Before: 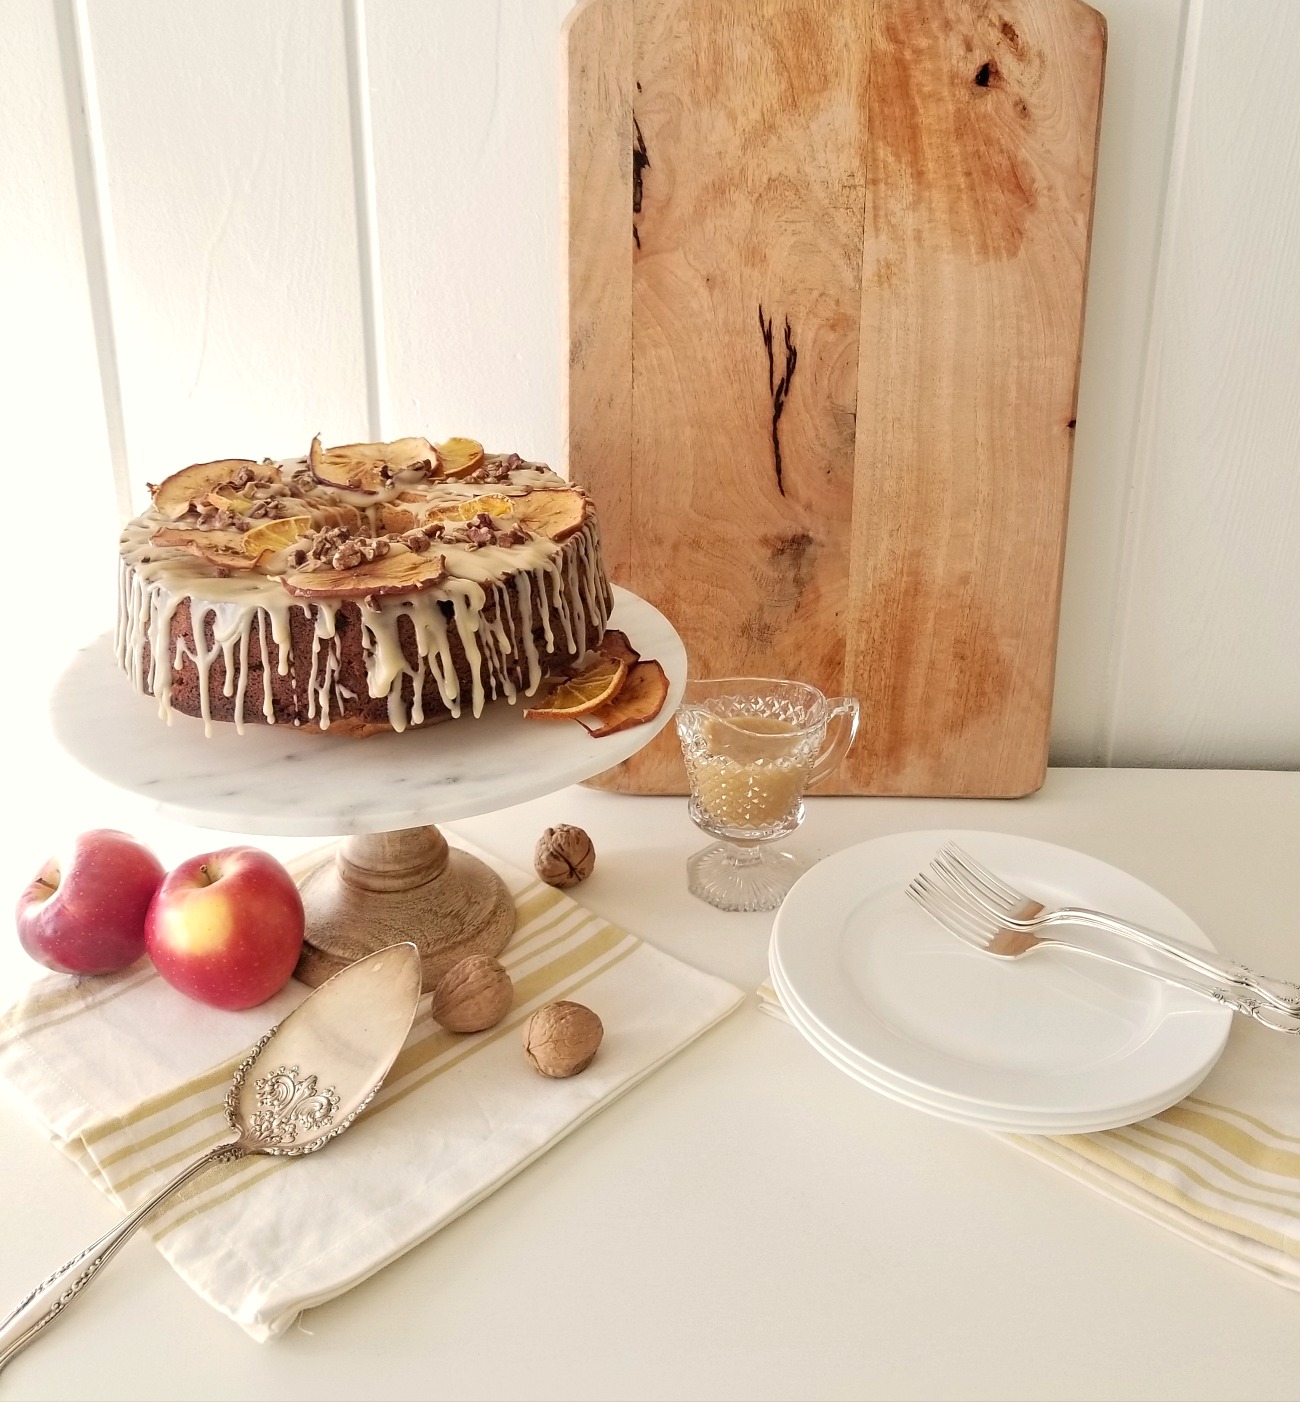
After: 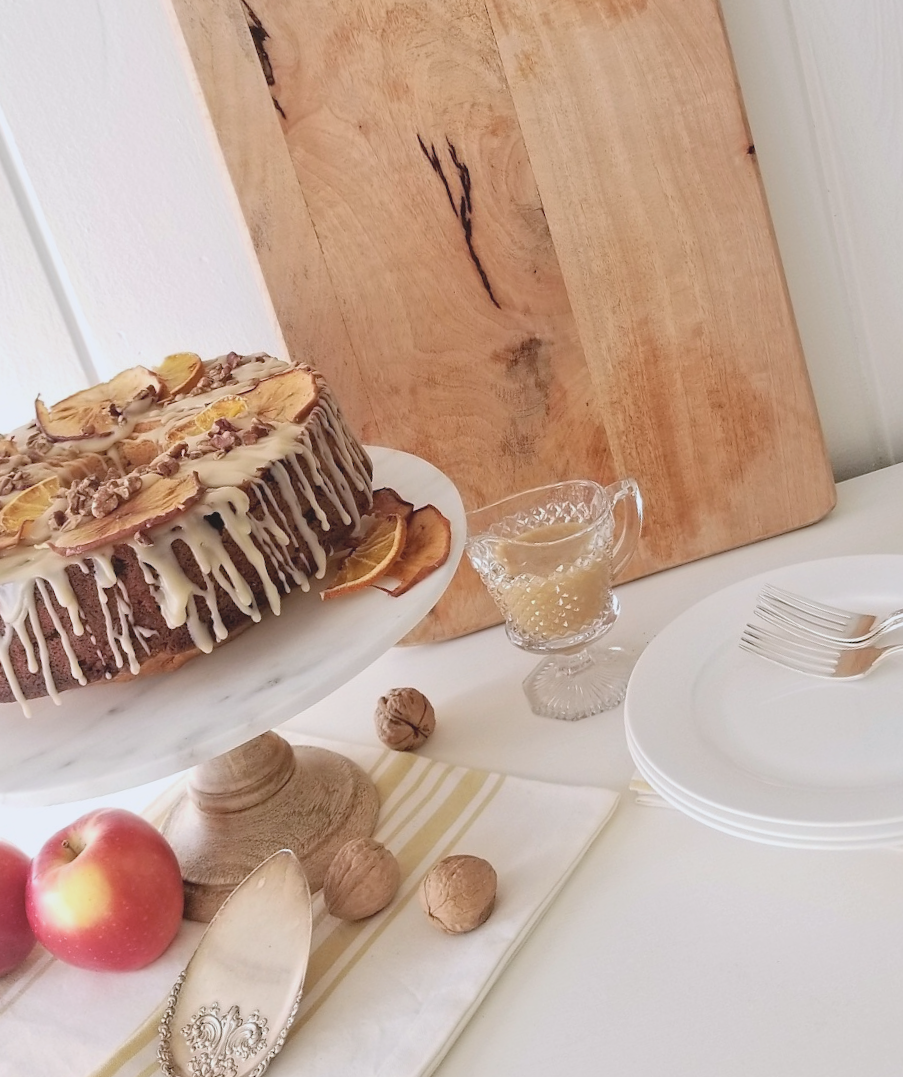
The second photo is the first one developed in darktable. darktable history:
crop and rotate: angle 18.22°, left 6.776%, right 3.734%, bottom 1.076%
contrast brightness saturation: contrast -0.14, brightness 0.051, saturation -0.119
color calibration: illuminant as shot in camera, x 0.358, y 0.373, temperature 4628.91 K, clip negative RGB from gamut false
